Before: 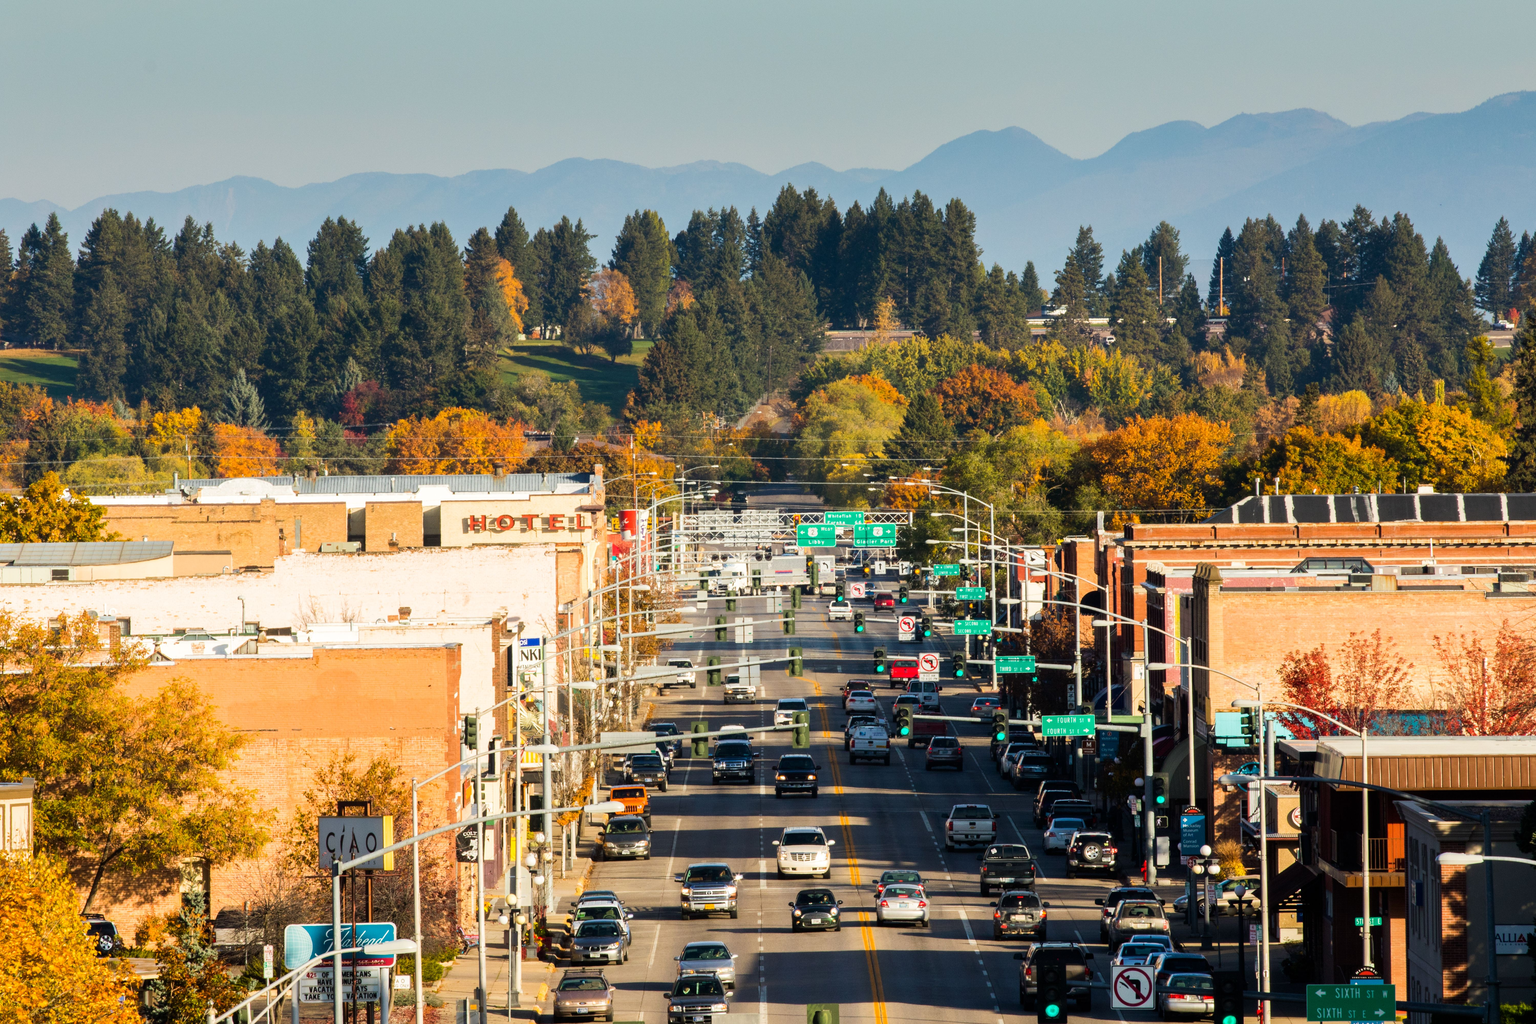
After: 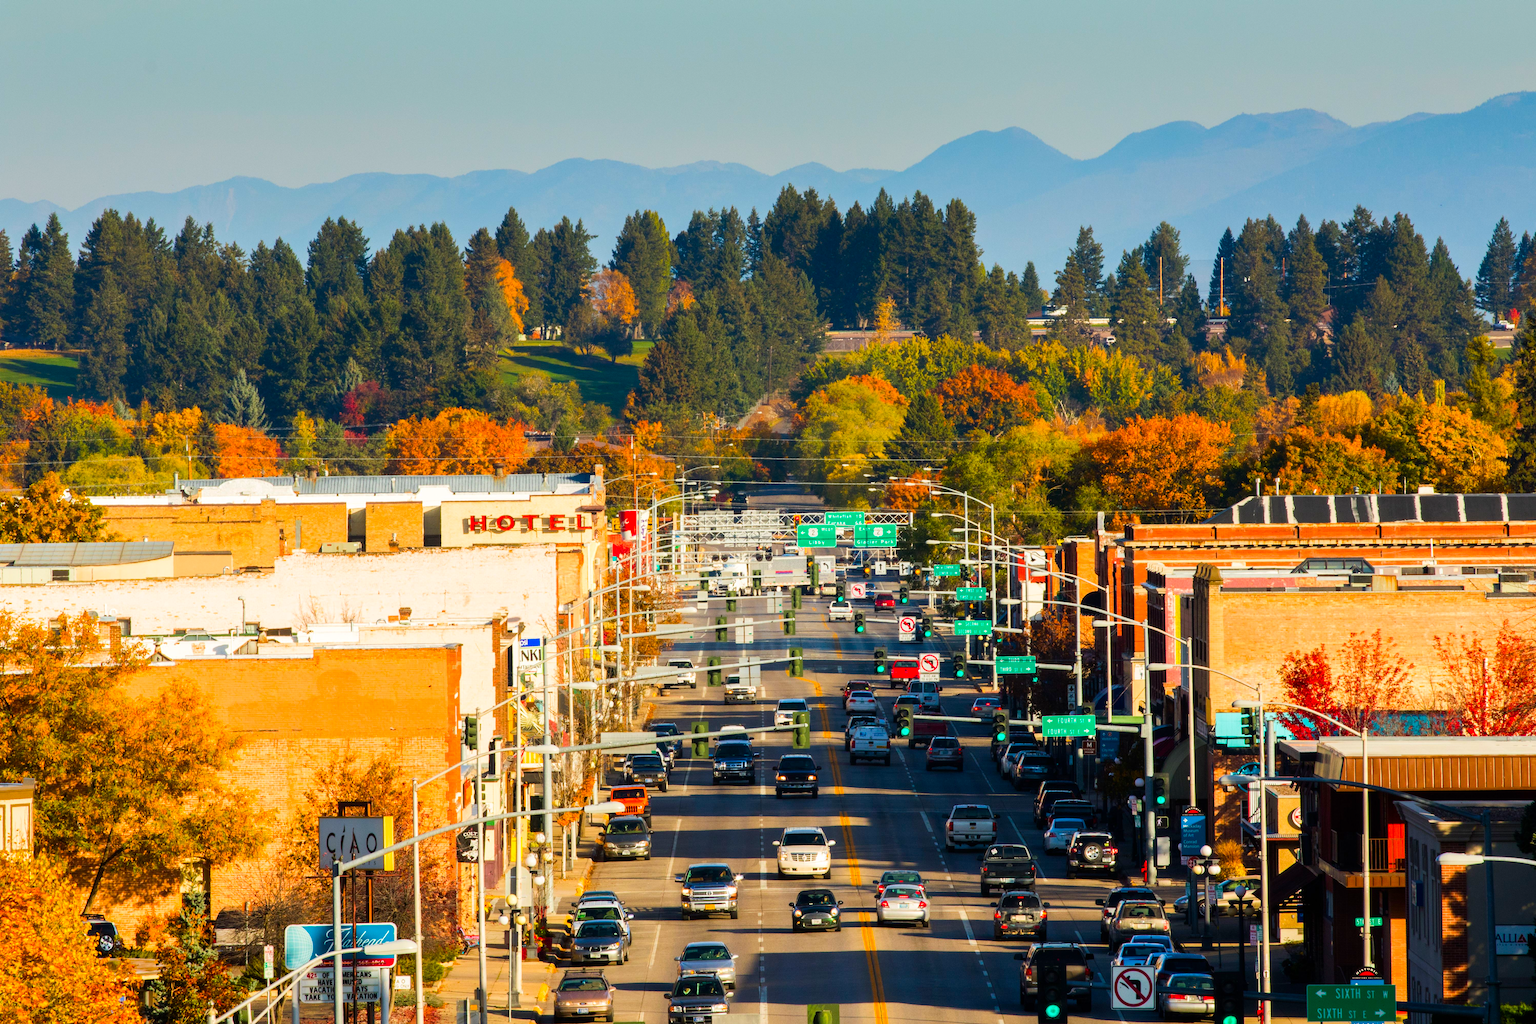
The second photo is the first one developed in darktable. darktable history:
contrast brightness saturation: saturation 0.513
